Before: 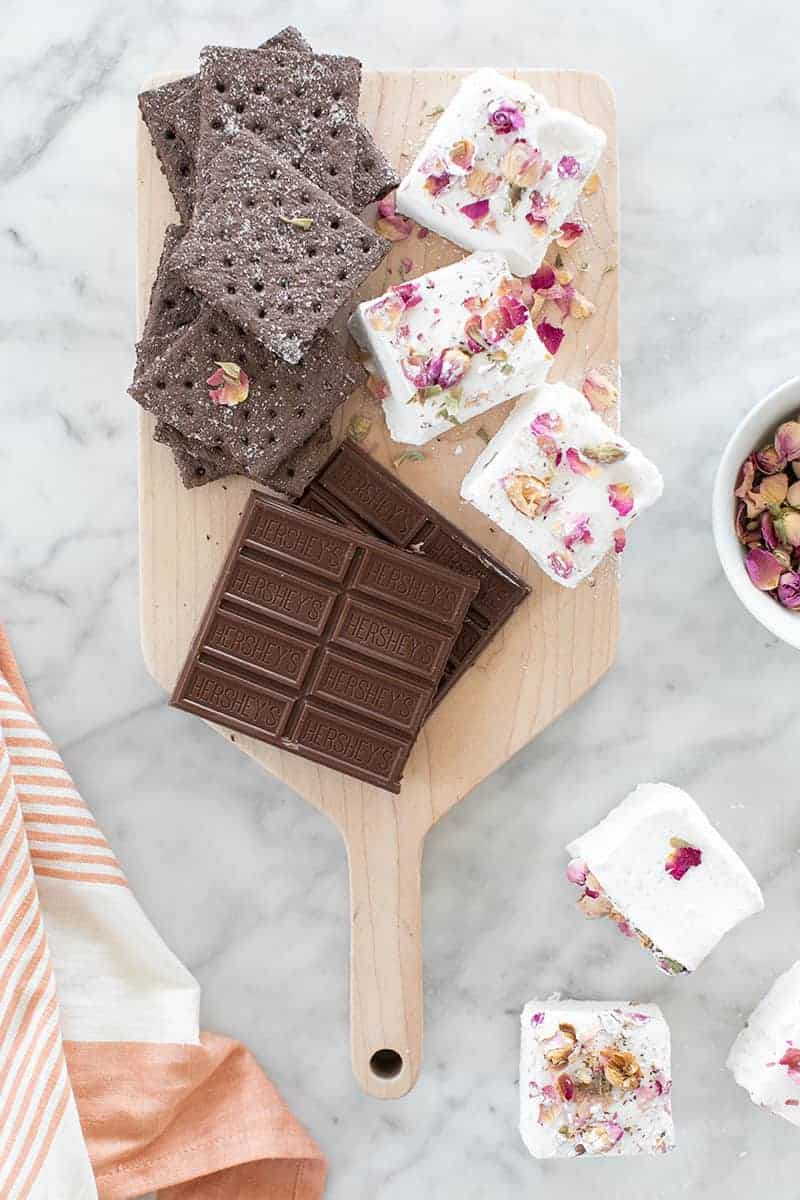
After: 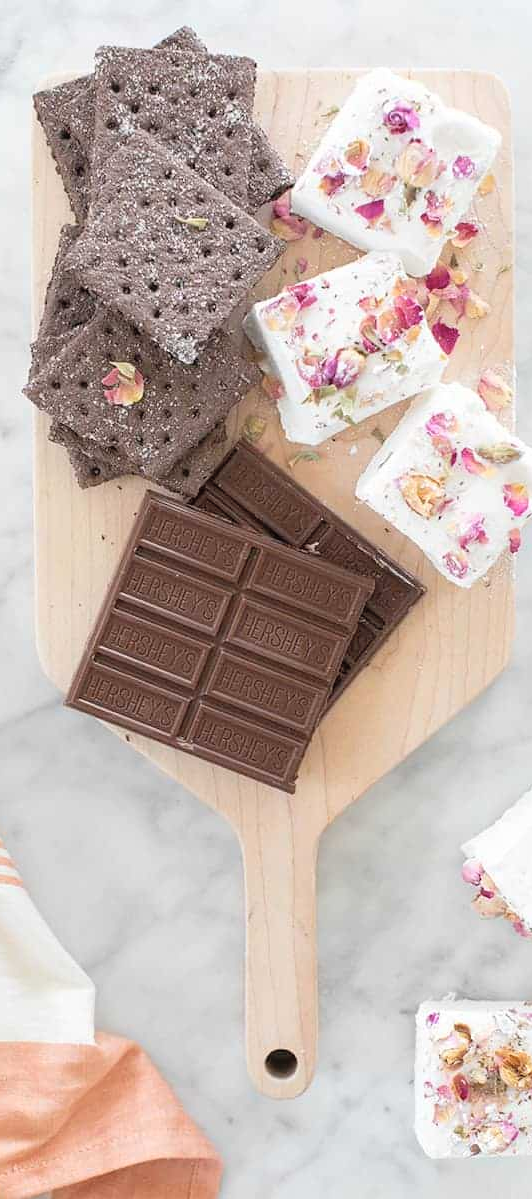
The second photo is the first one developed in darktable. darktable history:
contrast brightness saturation: brightness 0.115
crop and rotate: left 13.336%, right 20.055%
